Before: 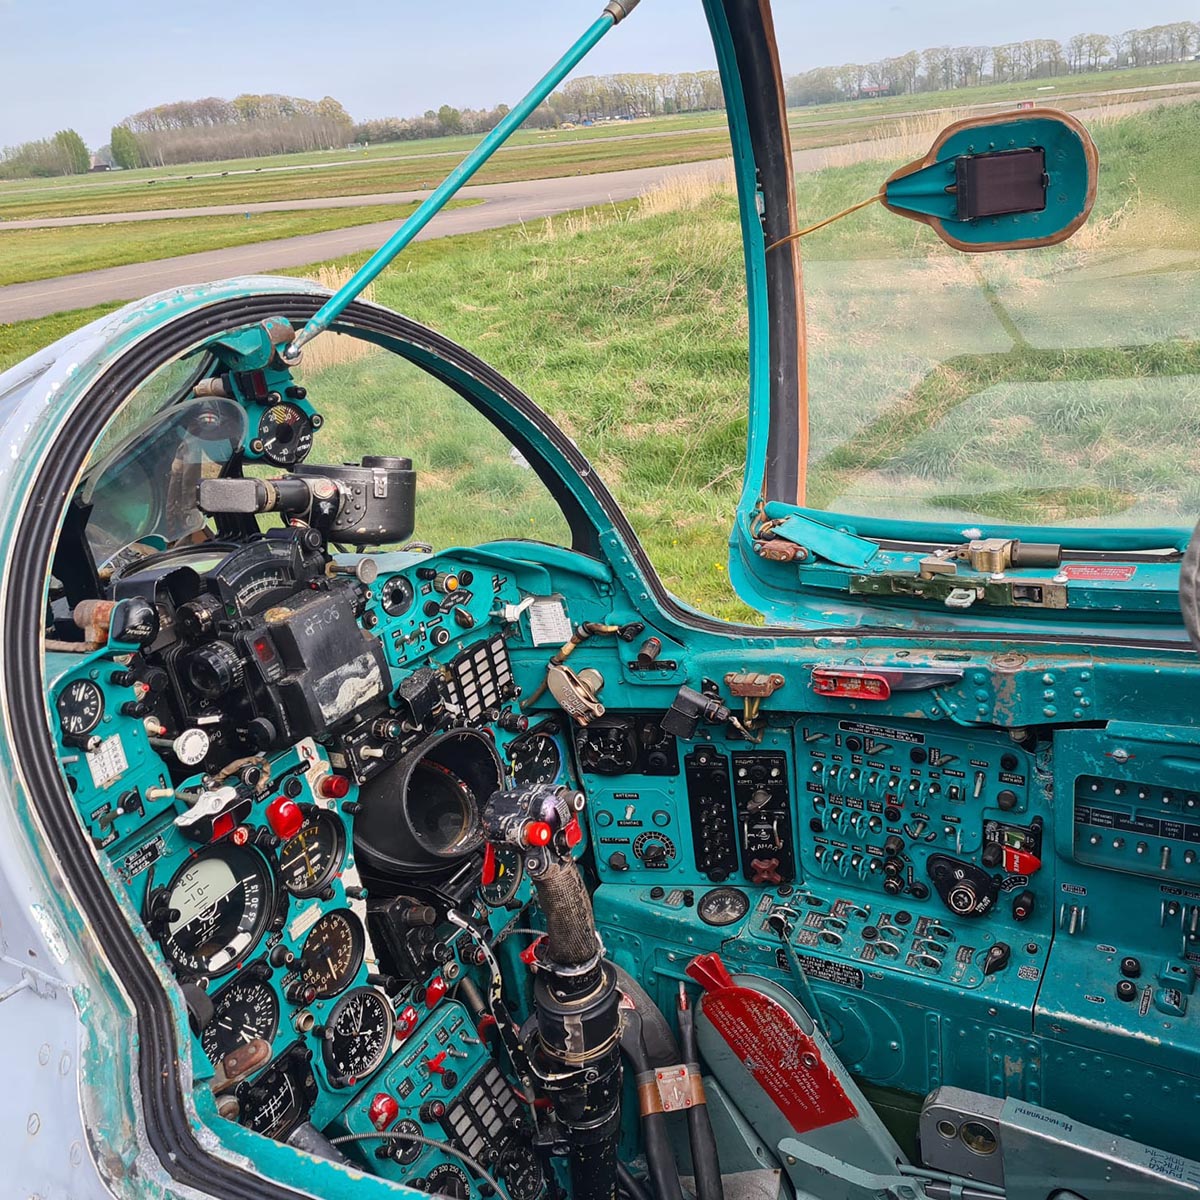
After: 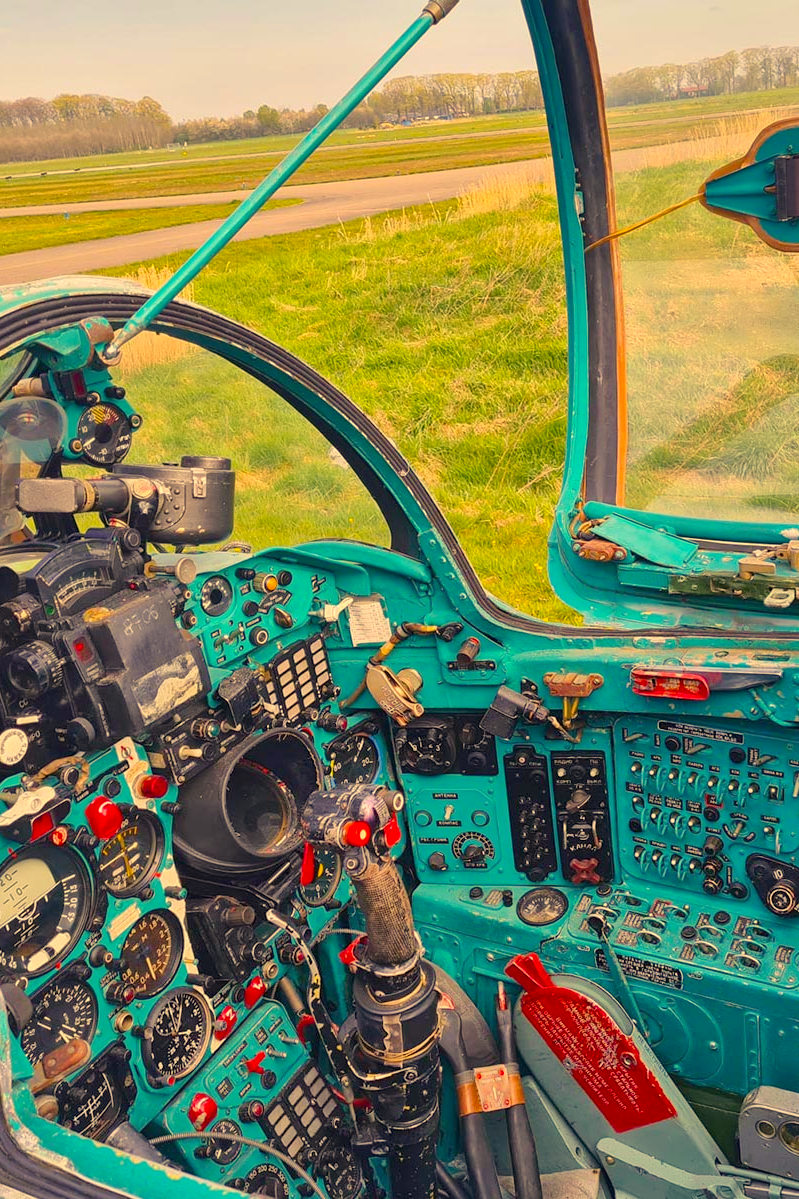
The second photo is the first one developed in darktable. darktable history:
tone equalizer: -7 EV 0.142 EV, -6 EV 0.565 EV, -5 EV 1.19 EV, -4 EV 1.32 EV, -3 EV 1.17 EV, -2 EV 0.6 EV, -1 EV 0.162 EV, smoothing diameter 24.8%, edges refinement/feathering 14.31, preserve details guided filter
crop and rotate: left 15.114%, right 18.284%
color balance rgb: highlights gain › chroma 8.007%, highlights gain › hue 85.28°, perceptual saturation grading › global saturation 25.038%, global vibrance 20%
color correction: highlights a* 11.98, highlights b* 11.41
